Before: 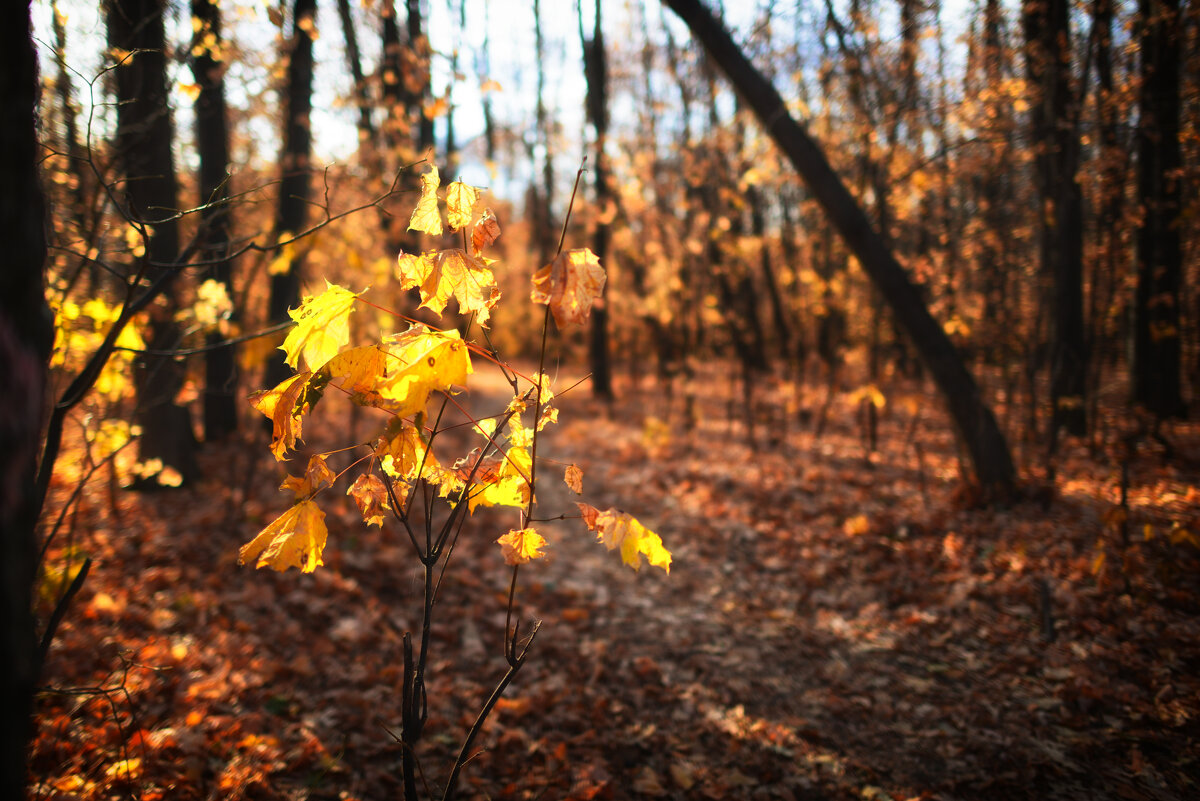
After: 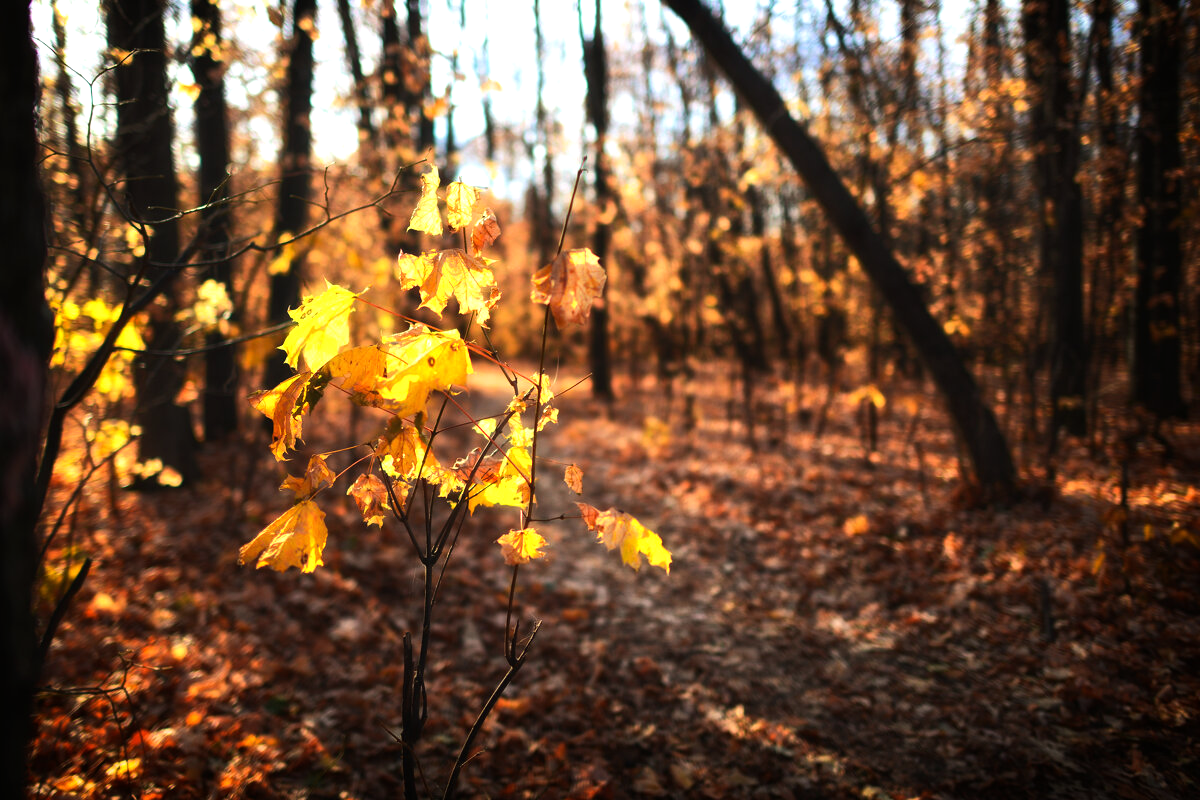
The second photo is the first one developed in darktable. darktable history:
tone equalizer: -8 EV -0.417 EV, -7 EV -0.389 EV, -6 EV -0.333 EV, -5 EV -0.222 EV, -3 EV 0.222 EV, -2 EV 0.333 EV, -1 EV 0.389 EV, +0 EV 0.417 EV, edges refinement/feathering 500, mask exposure compensation -1.57 EV, preserve details no
crop: bottom 0.071%
